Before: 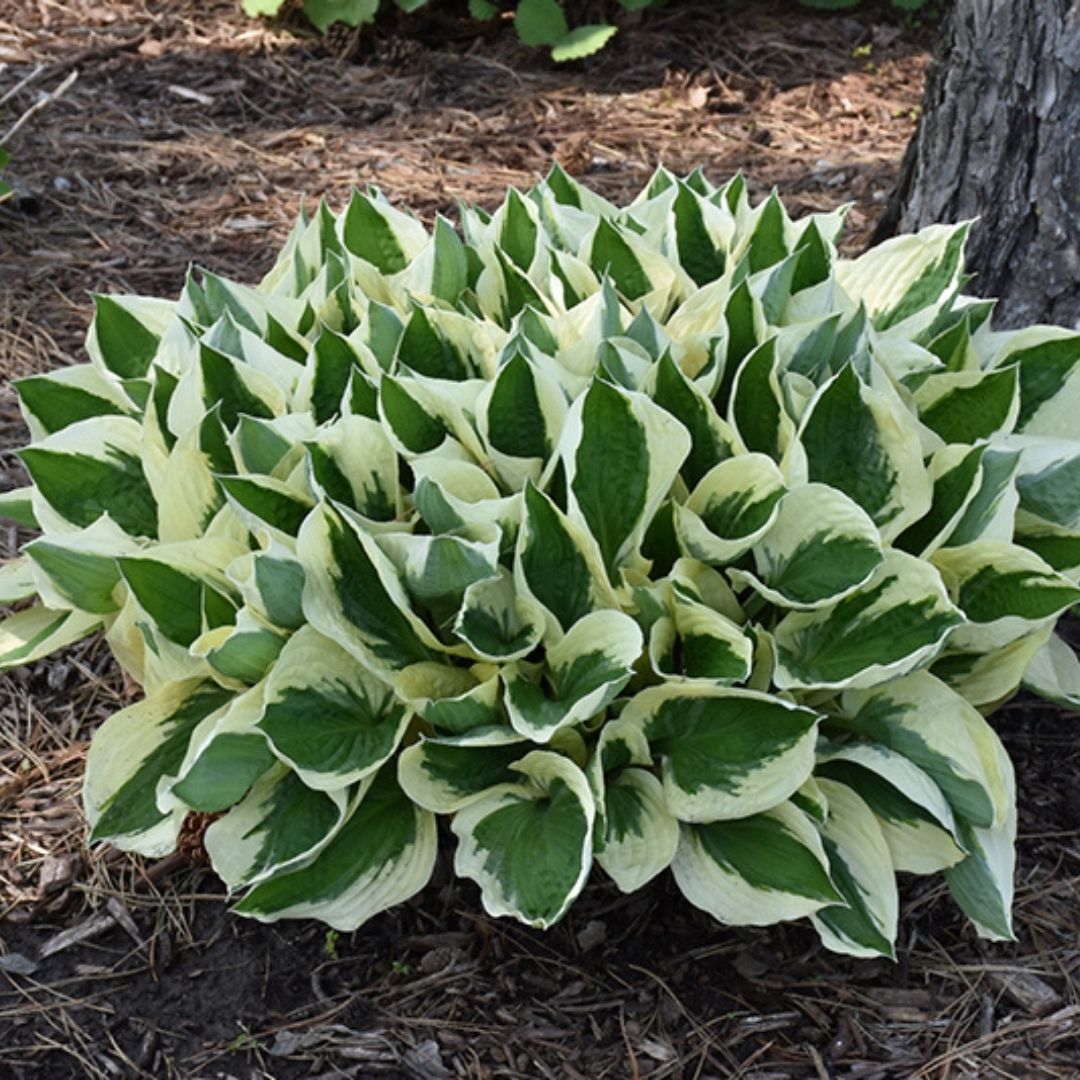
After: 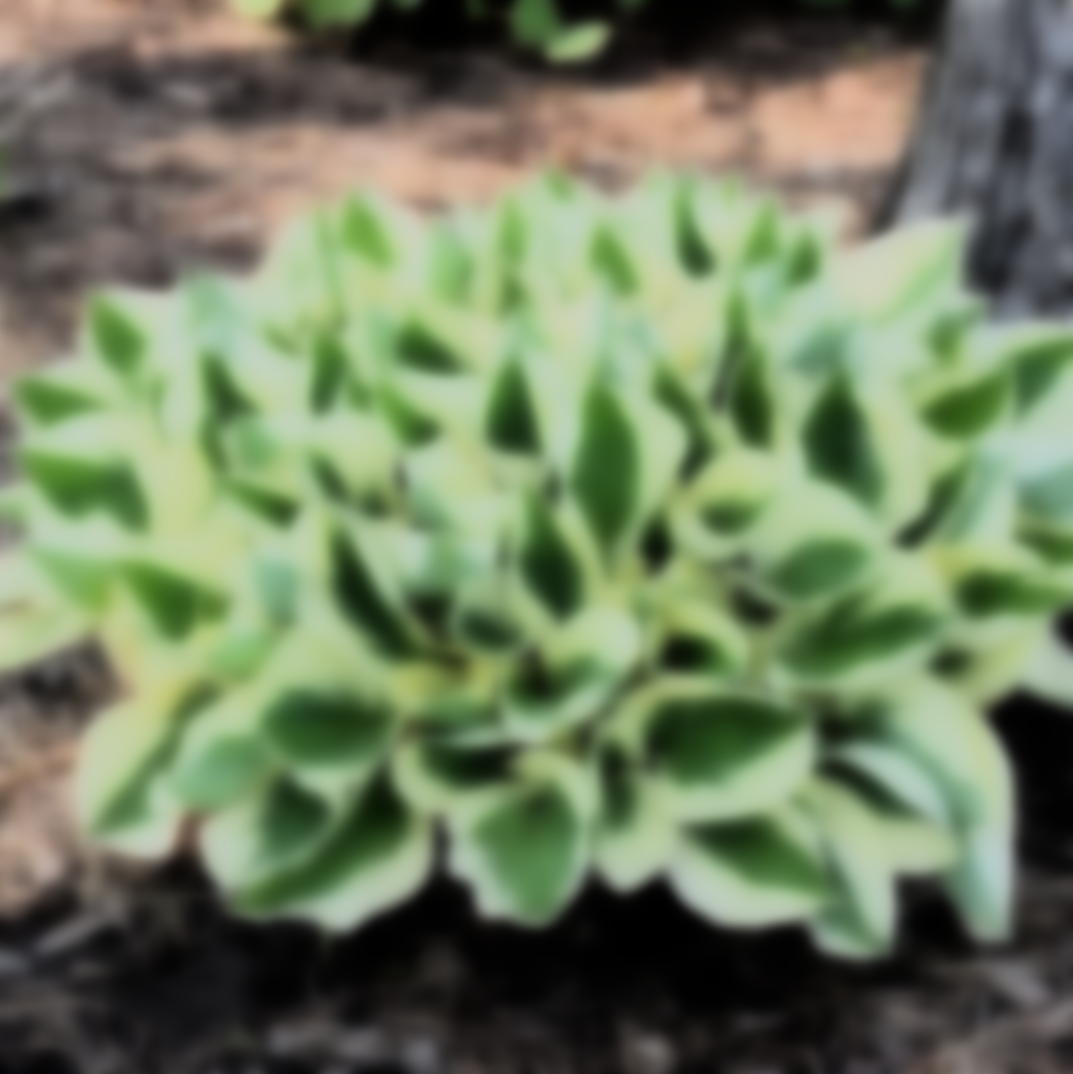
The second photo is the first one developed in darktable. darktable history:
sharpen: on, module defaults
white balance: emerald 1
local contrast: mode bilateral grid, contrast 15, coarseness 36, detail 105%, midtone range 0.2
crop and rotate: left 0.614%, top 0.179%, bottom 0.309%
filmic rgb: middle gray luminance 18.42%, black relative exposure -10.5 EV, white relative exposure 3.4 EV, threshold 6 EV, target black luminance 0%, hardness 6.03, latitude 99%, contrast 0.847, shadows ↔ highlights balance 0.505%, add noise in highlights 0, preserve chrominance max RGB, color science v3 (2019), use custom middle-gray values true, iterations of high-quality reconstruction 0, contrast in highlights soft, enable highlight reconstruction true
lowpass: on, module defaults
rgb curve: curves: ch0 [(0, 0) (0.21, 0.15) (0.24, 0.21) (0.5, 0.75) (0.75, 0.96) (0.89, 0.99) (1, 1)]; ch1 [(0, 0.02) (0.21, 0.13) (0.25, 0.2) (0.5, 0.67) (0.75, 0.9) (0.89, 0.97) (1, 1)]; ch2 [(0, 0.02) (0.21, 0.13) (0.25, 0.2) (0.5, 0.67) (0.75, 0.9) (0.89, 0.97) (1, 1)], compensate middle gray true
